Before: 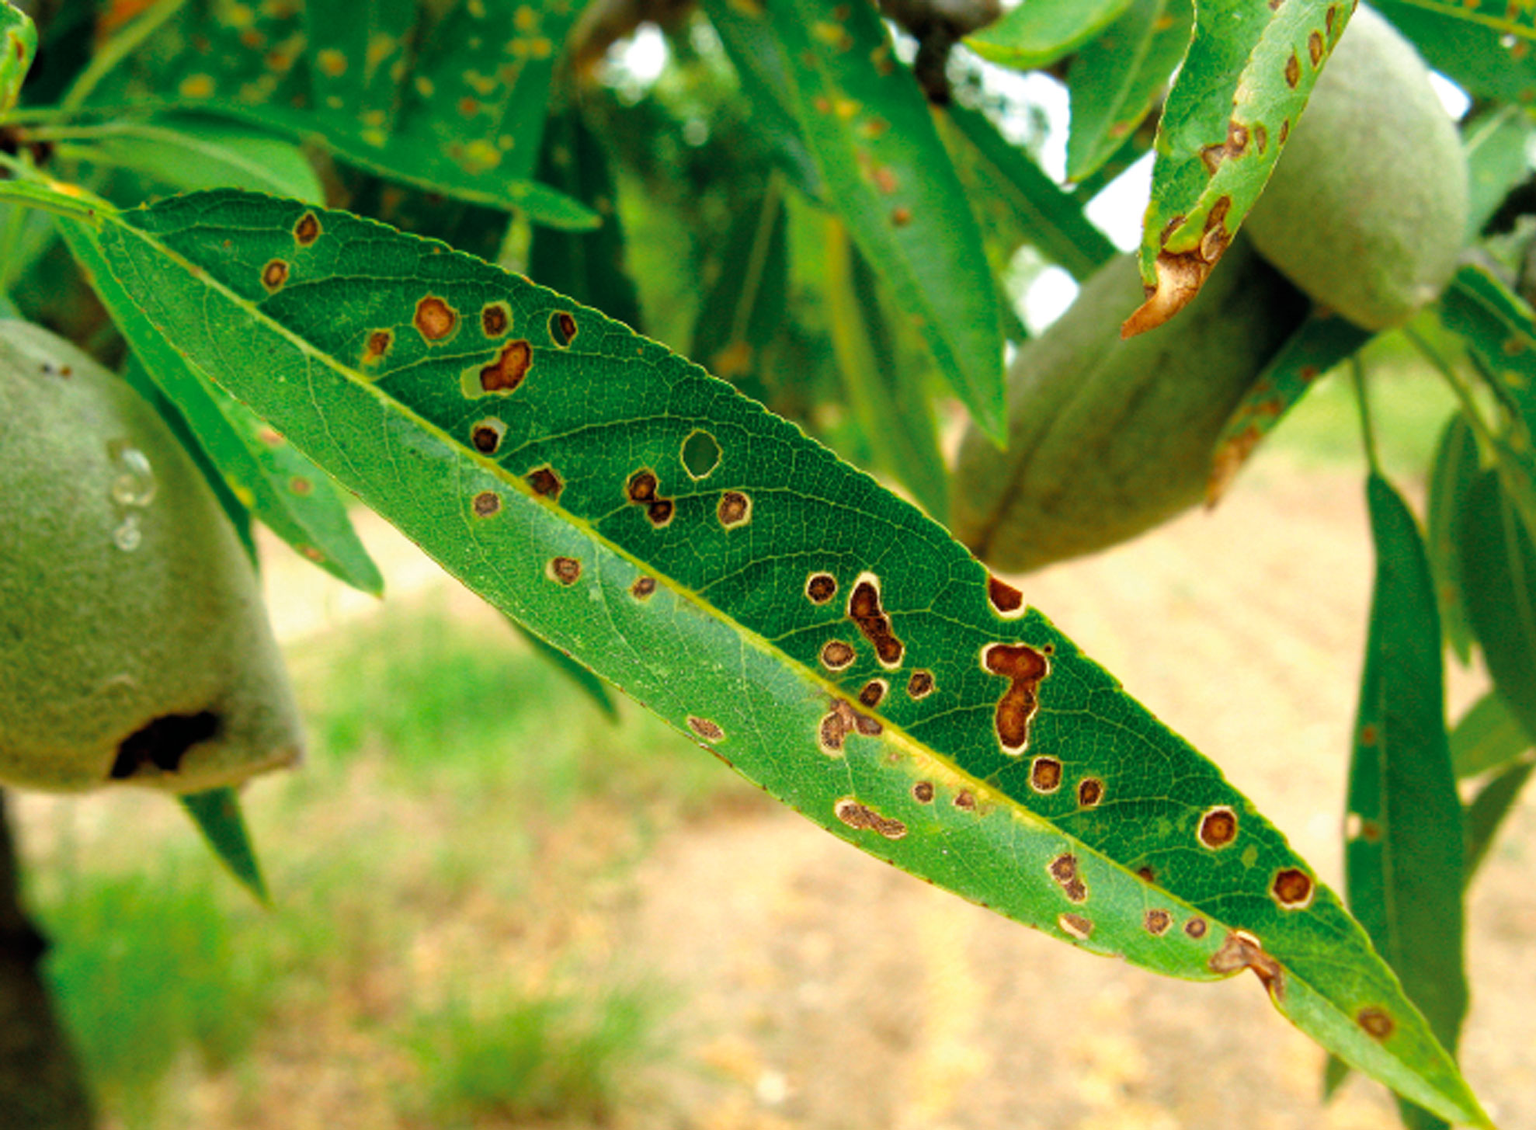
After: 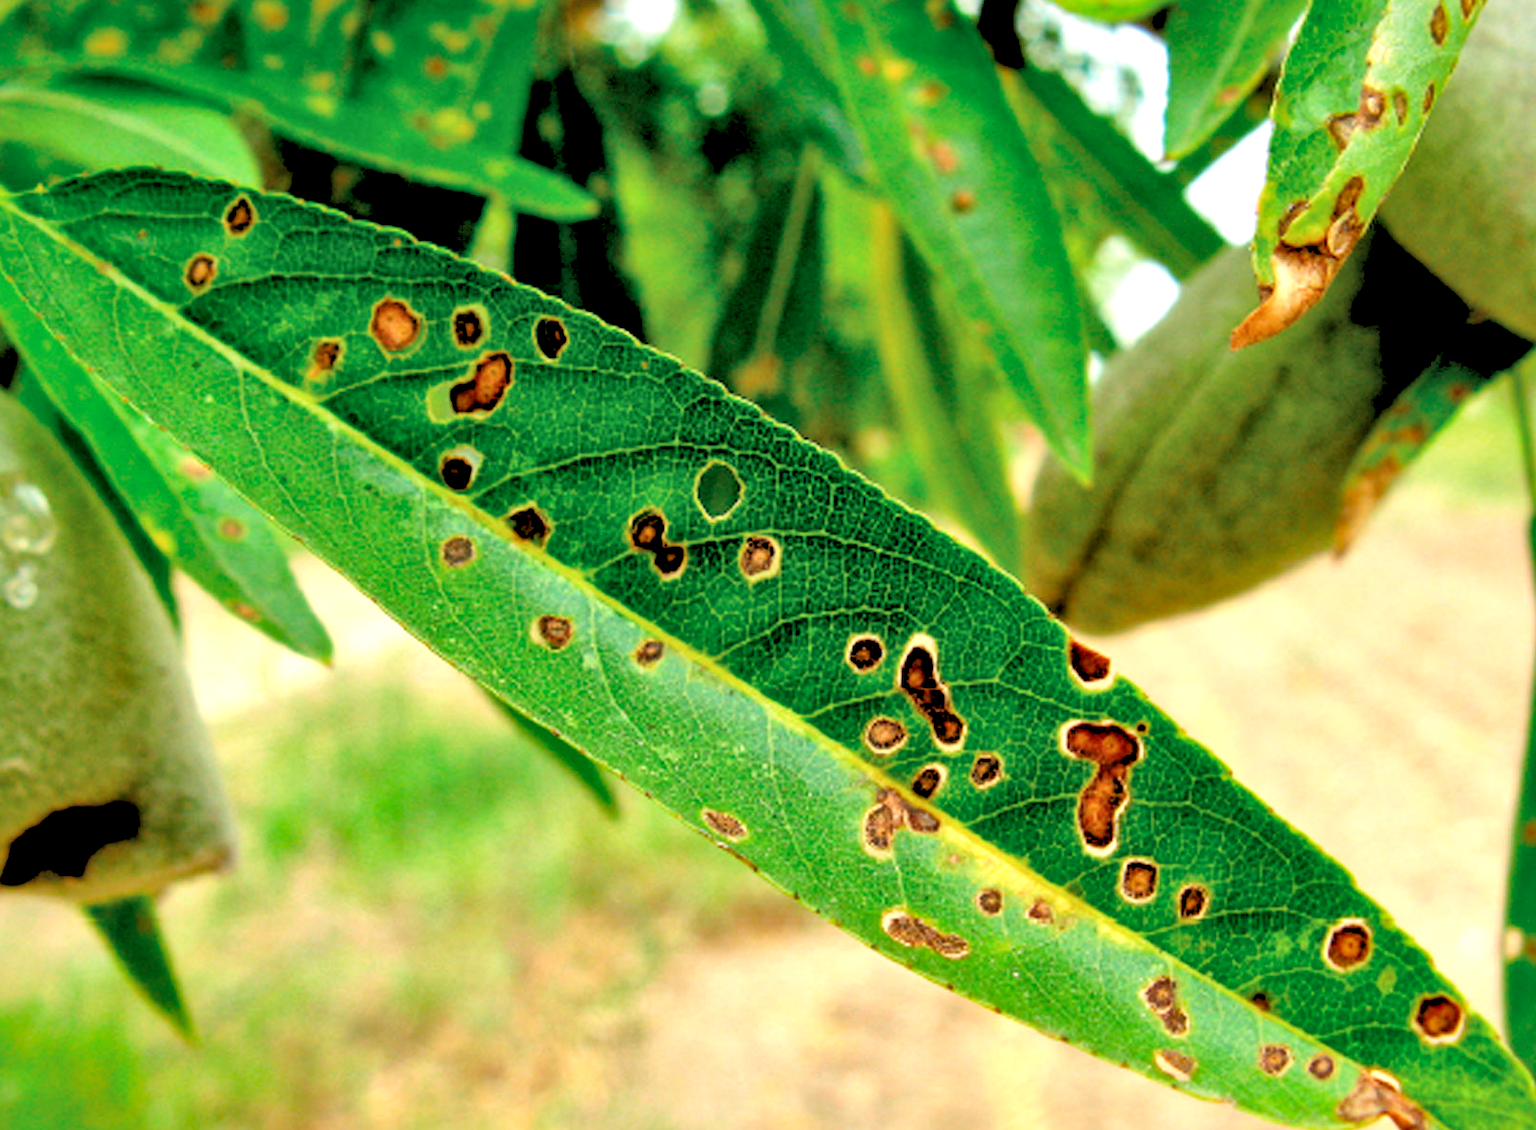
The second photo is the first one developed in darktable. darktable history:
rgb levels: levels [[0.027, 0.429, 0.996], [0, 0.5, 1], [0, 0.5, 1]]
crop and rotate: left 7.196%, top 4.574%, right 10.605%, bottom 13.178%
local contrast: mode bilateral grid, contrast 25, coarseness 47, detail 151%, midtone range 0.2
shadows and highlights: shadows 37.27, highlights -28.18, soften with gaussian
